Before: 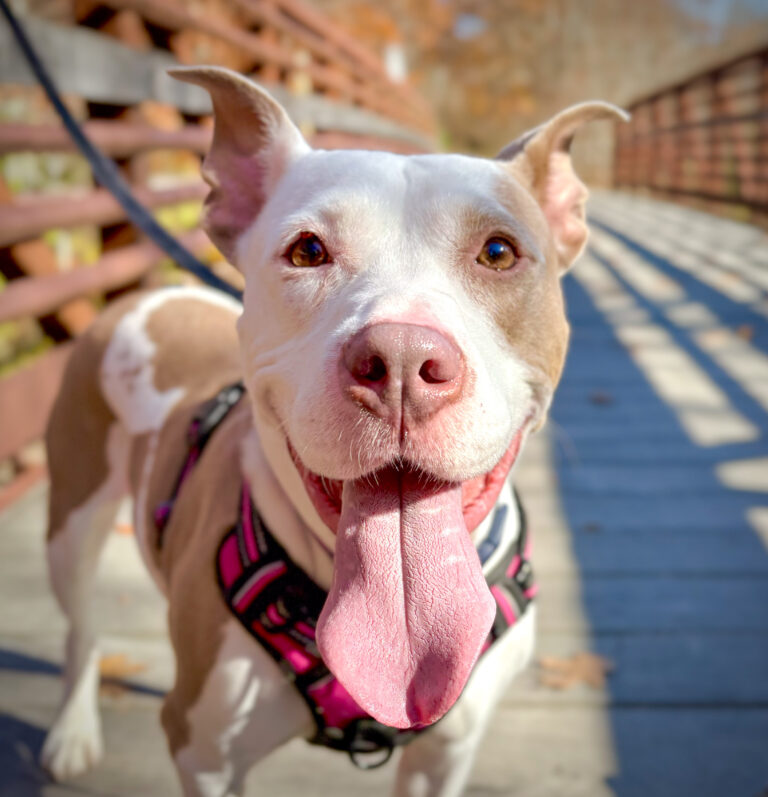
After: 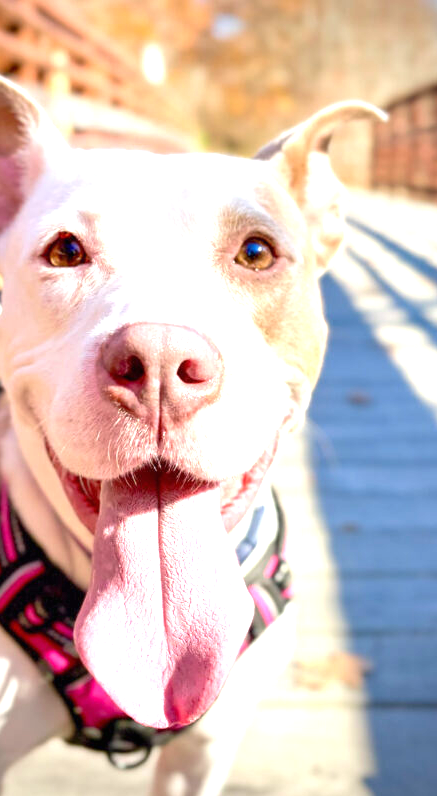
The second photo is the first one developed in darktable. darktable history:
base curve: curves: ch0 [(0, 0) (0.472, 0.455) (1, 1)], preserve colors none
crop: left 31.528%, top 0.012%, right 11.525%
exposure: black level correction 0, exposure 1.2 EV, compensate highlight preservation false
